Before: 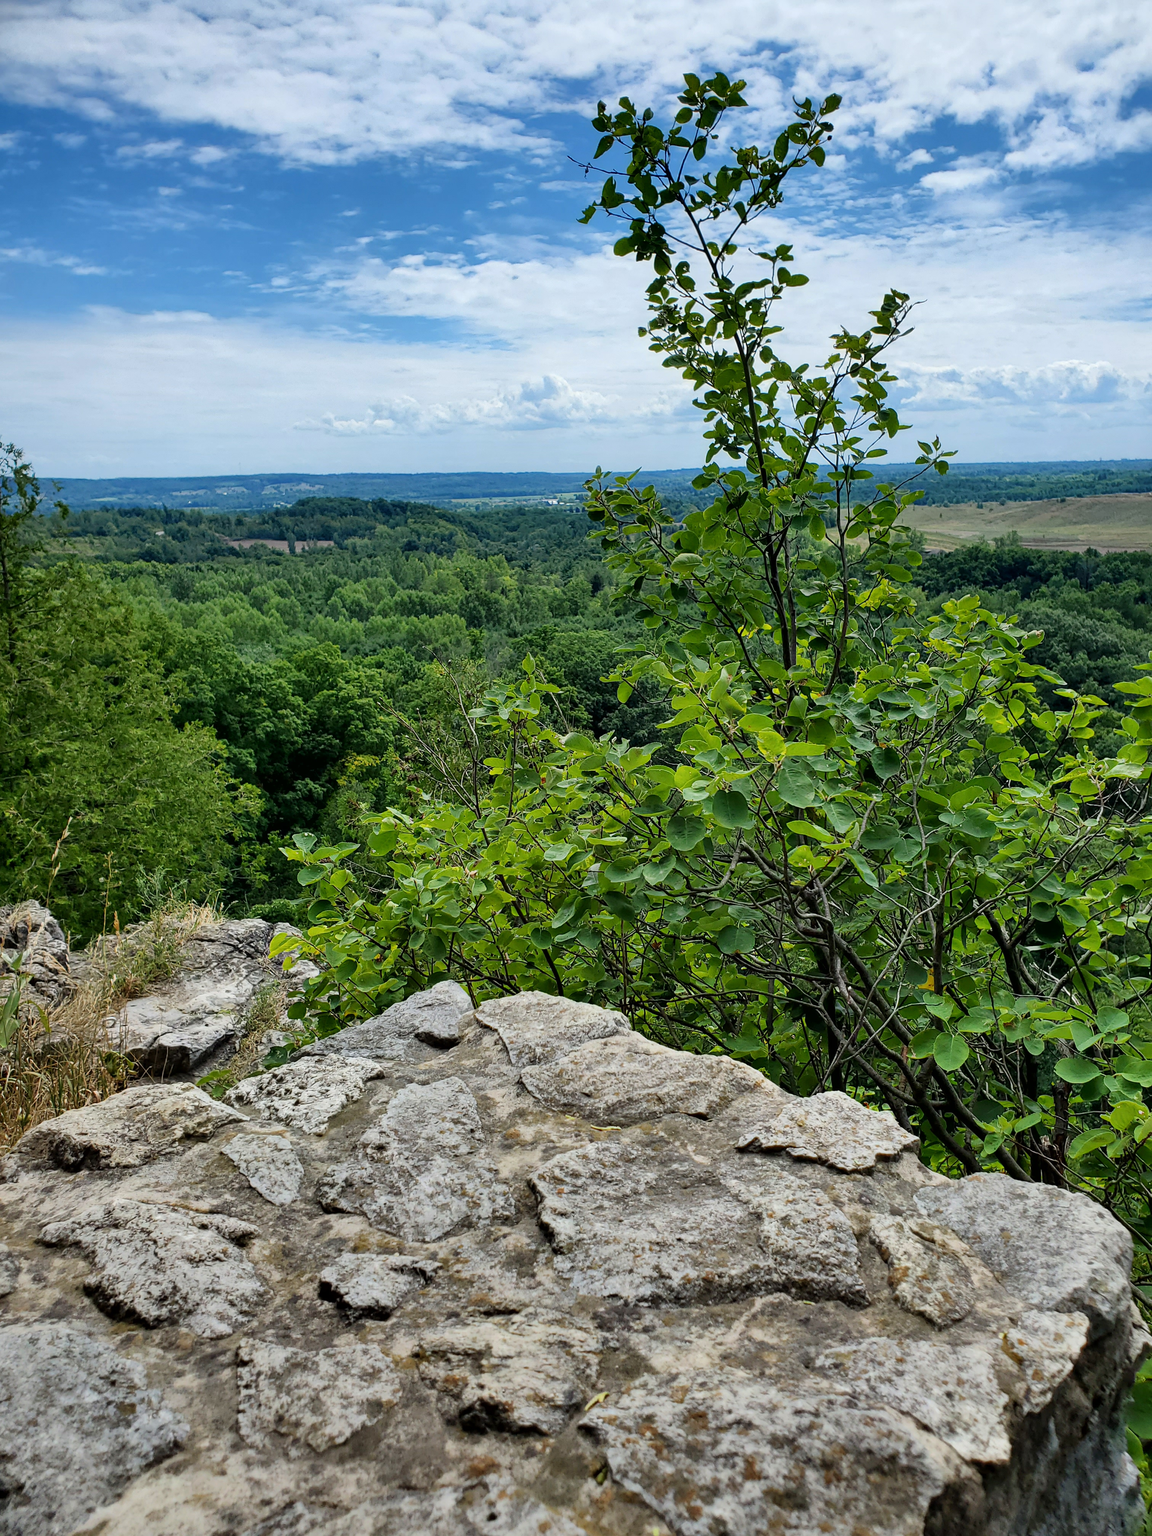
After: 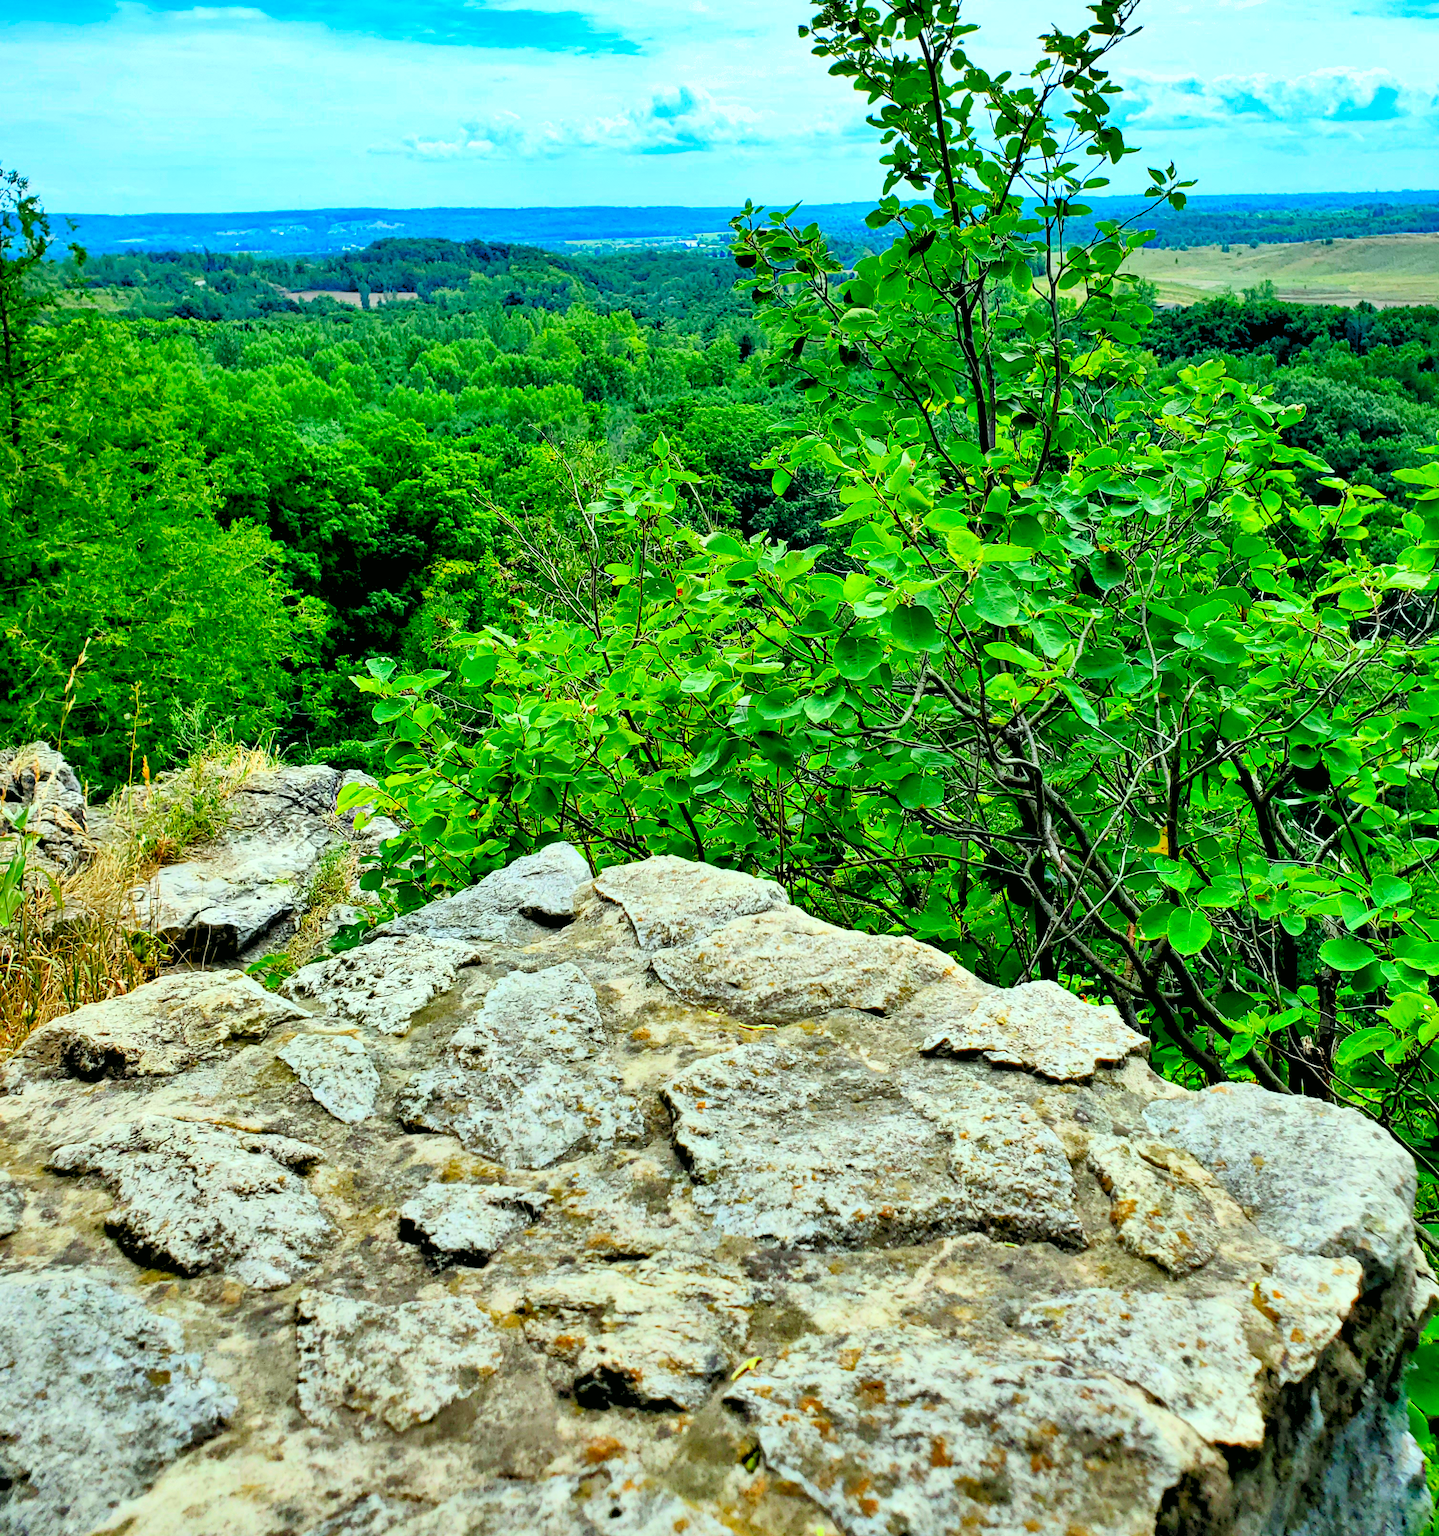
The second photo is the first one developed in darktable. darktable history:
crop and rotate: top 19.998%
shadows and highlights: shadows 12, white point adjustment 1.2, soften with gaussian
contrast brightness saturation: contrast 0.23, brightness 0.1, saturation 0.29
color correction: highlights a* -7.33, highlights b* 1.26, shadows a* -3.55, saturation 1.4
levels: levels [0.072, 0.414, 0.976]
